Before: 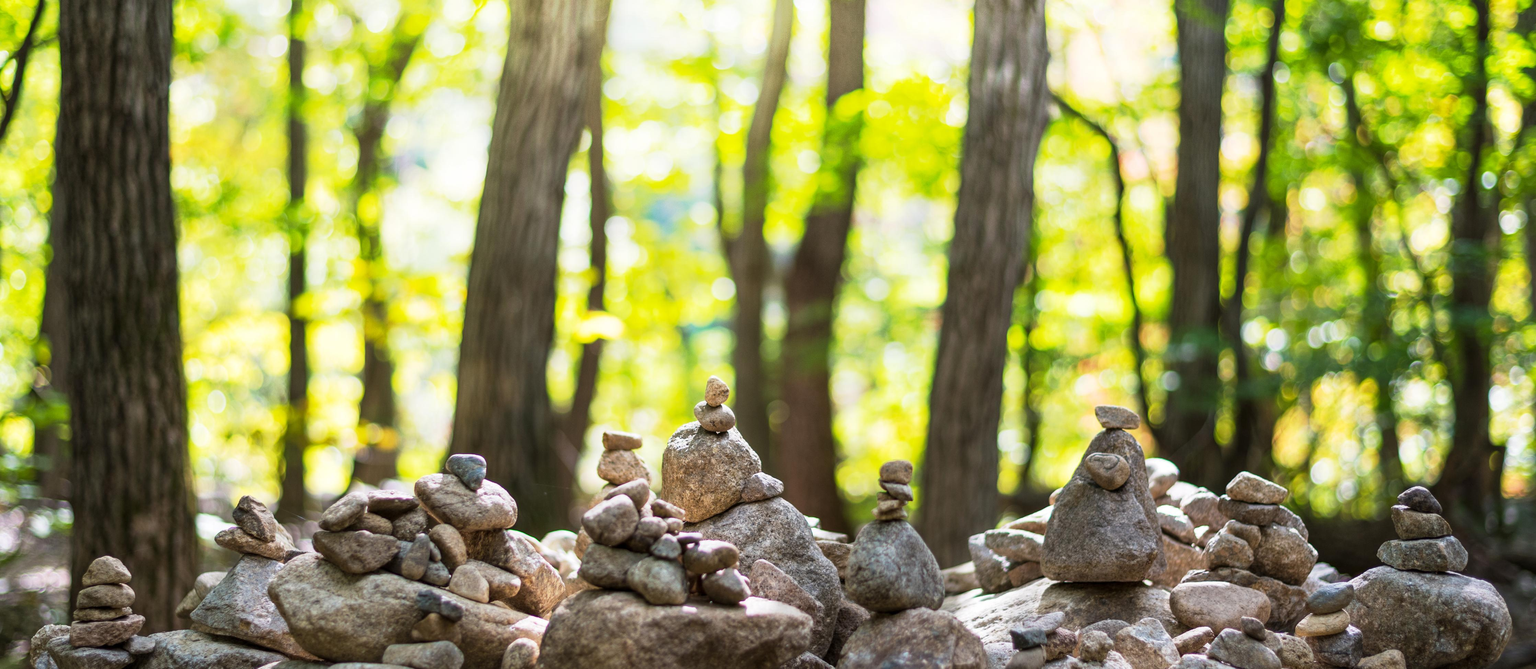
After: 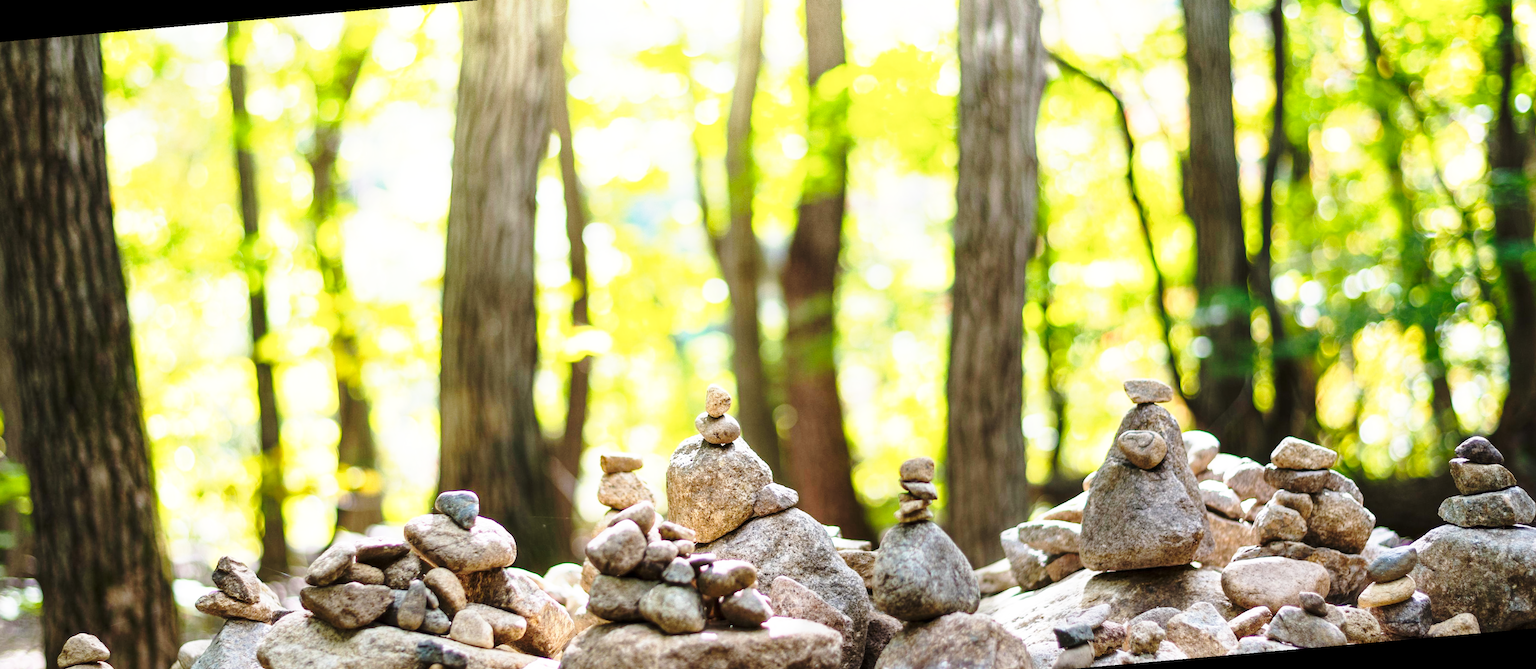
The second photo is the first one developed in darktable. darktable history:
rotate and perspective: rotation -5°, crop left 0.05, crop right 0.952, crop top 0.11, crop bottom 0.89
base curve: curves: ch0 [(0, 0) (0.032, 0.037) (0.105, 0.228) (0.435, 0.76) (0.856, 0.983) (1, 1)], preserve colors none
